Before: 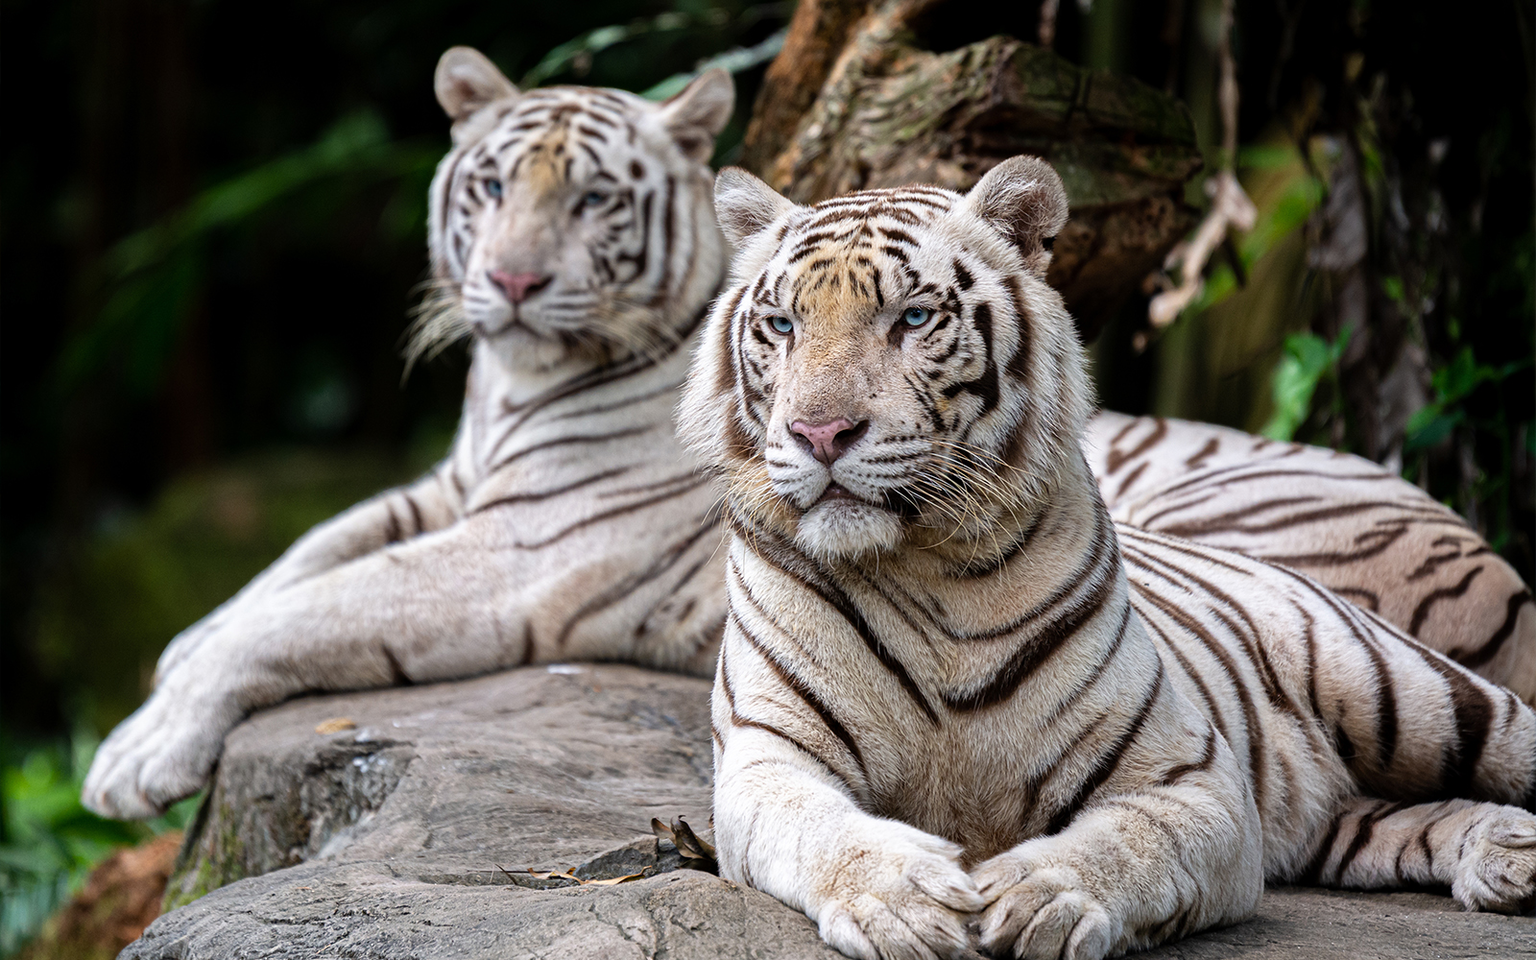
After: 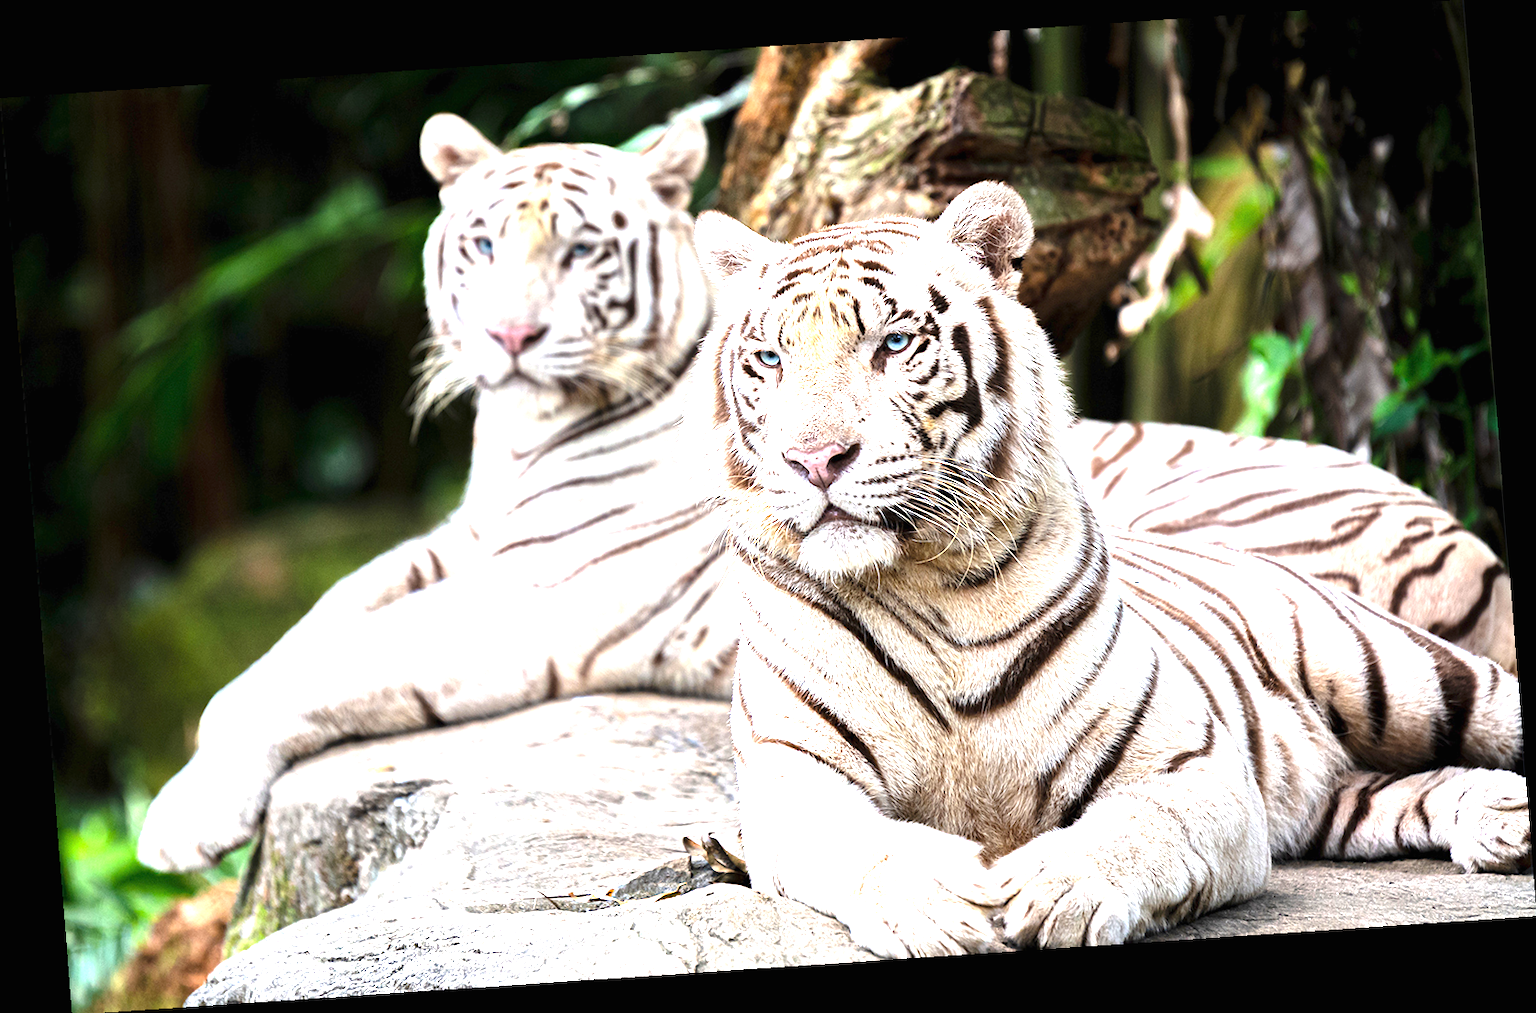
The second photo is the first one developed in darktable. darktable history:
exposure: black level correction 0, exposure 2 EV, compensate highlight preservation false
rotate and perspective: rotation -4.2°, shear 0.006, automatic cropping off
